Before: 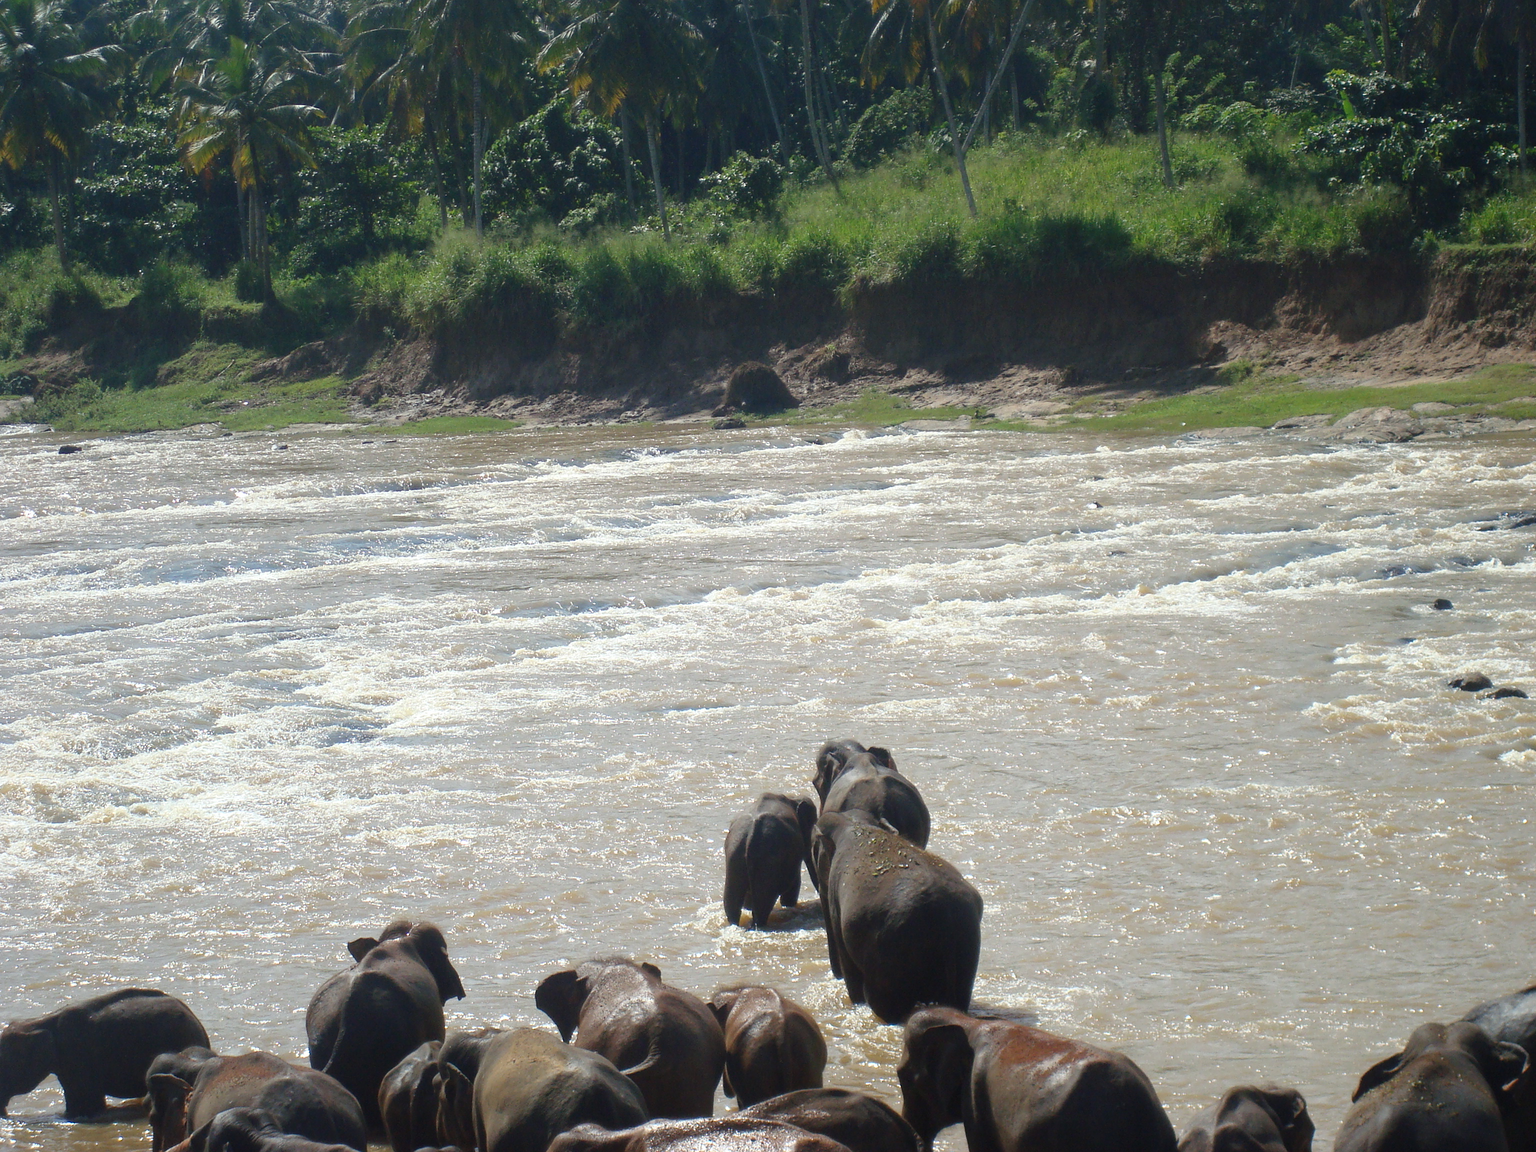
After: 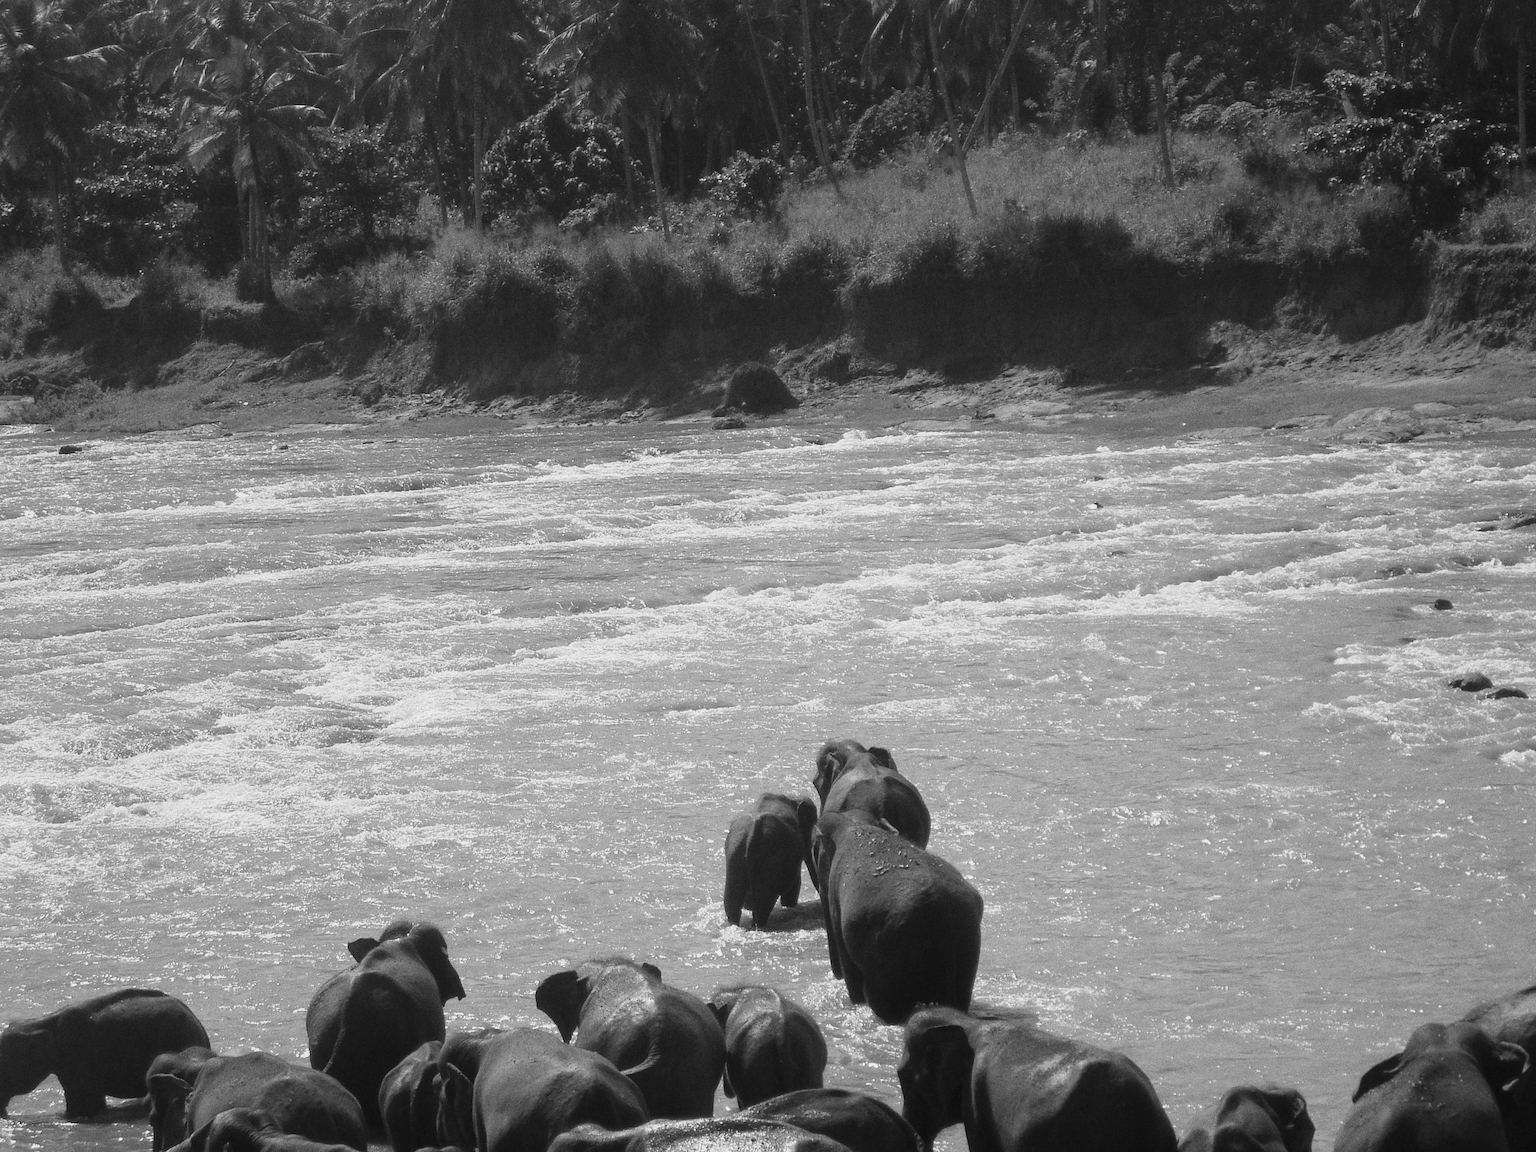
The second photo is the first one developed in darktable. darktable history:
grain: coarseness 0.09 ISO, strength 40%
monochrome: a 26.22, b 42.67, size 0.8
